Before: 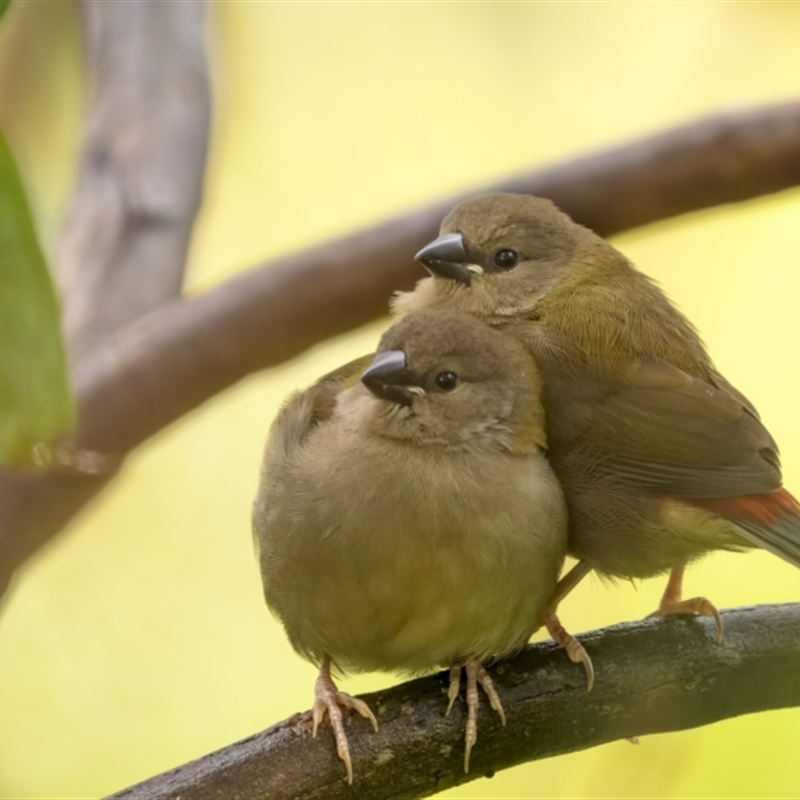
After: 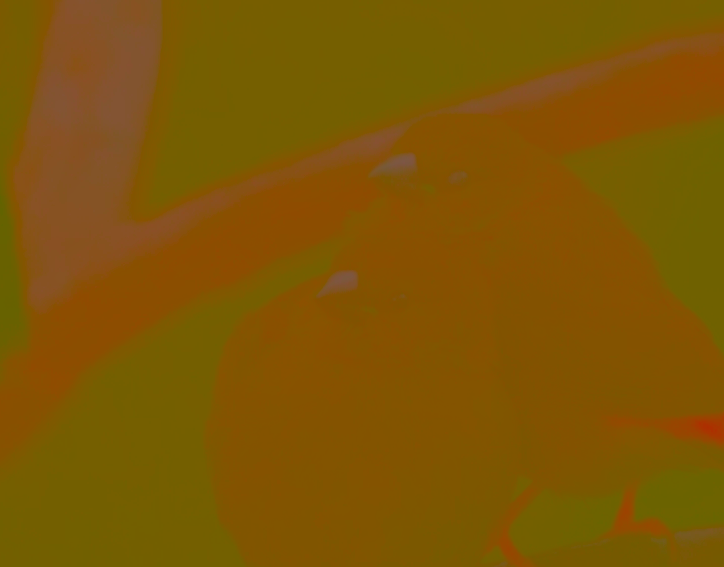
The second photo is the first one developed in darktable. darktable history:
crop: left 5.909%, top 10.032%, right 3.565%, bottom 19.054%
contrast brightness saturation: contrast -0.98, brightness -0.159, saturation 0.753
color correction: highlights a* 1.15, highlights b* 25.02, shadows a* 15.98, shadows b* 24.64
tone equalizer: -8 EV 0.077 EV, edges refinement/feathering 500, mask exposure compensation -1.57 EV, preserve details no
